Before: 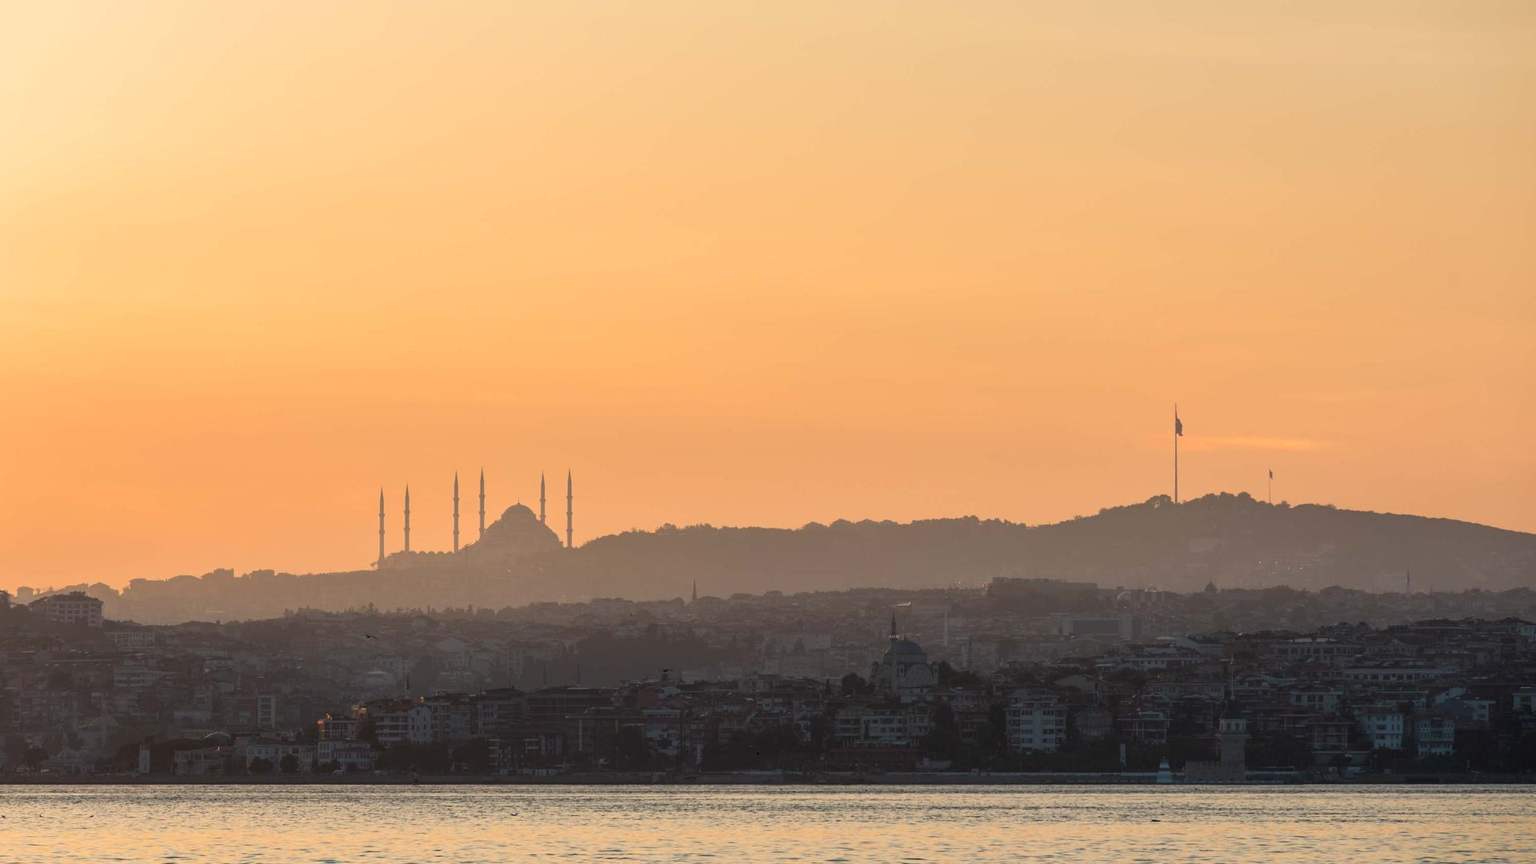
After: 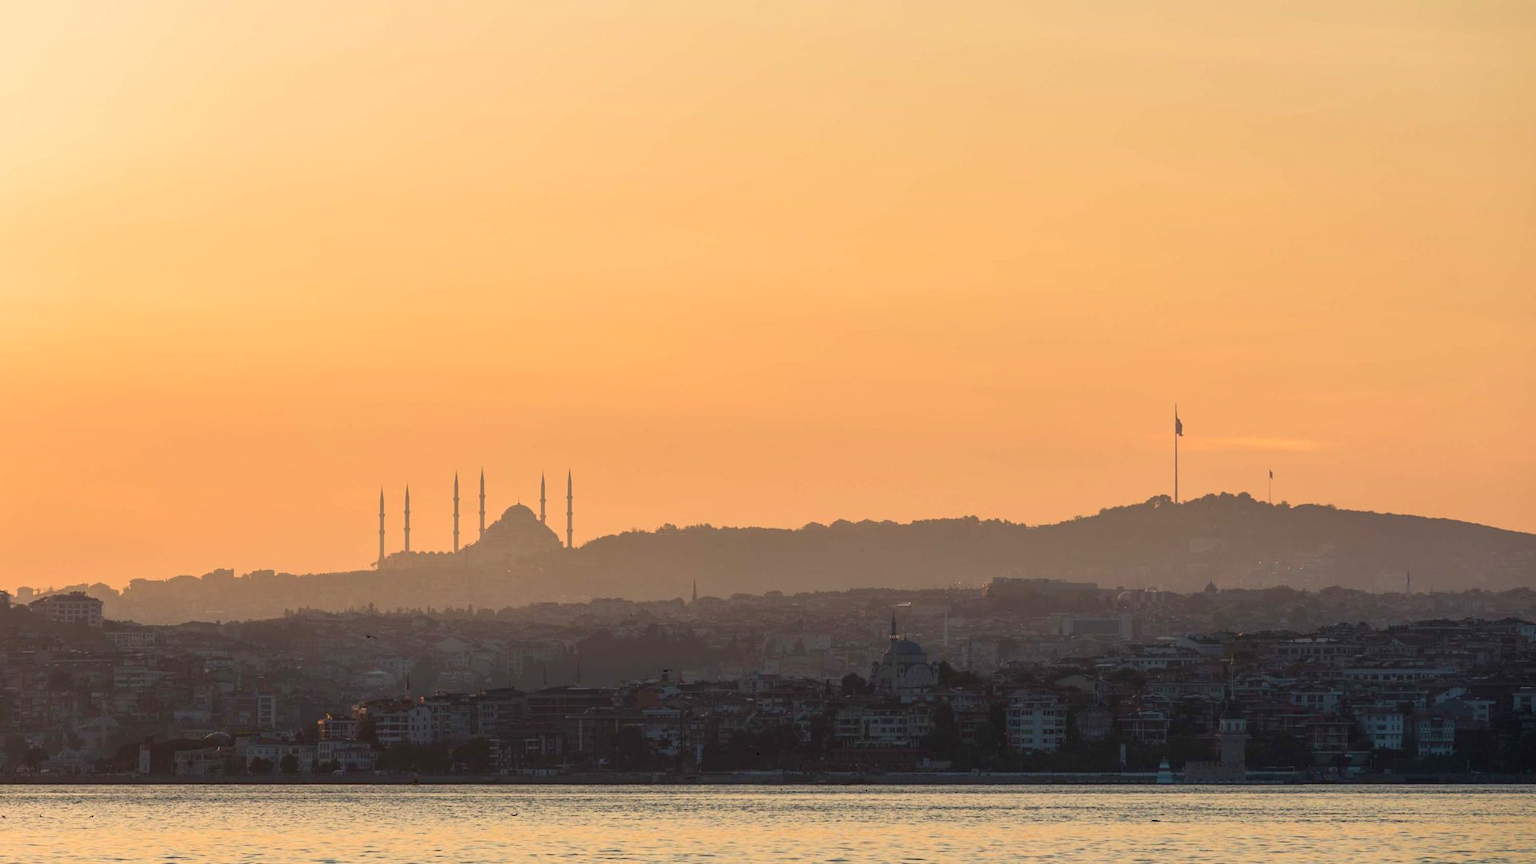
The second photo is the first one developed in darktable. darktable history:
velvia: on, module defaults
rotate and perspective: automatic cropping original format, crop left 0, crop top 0
